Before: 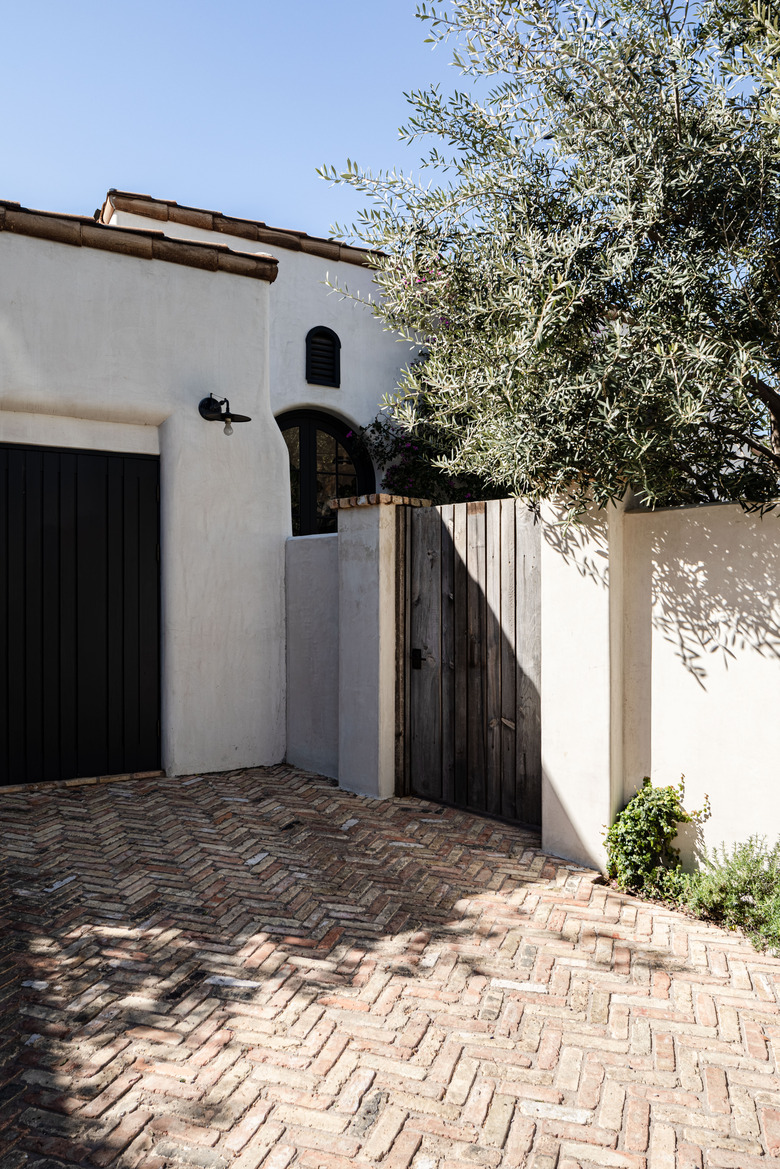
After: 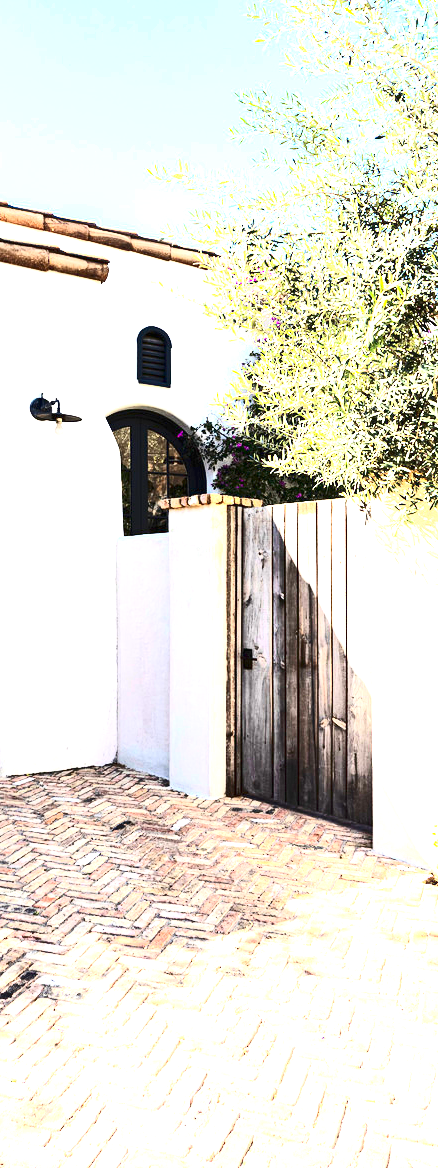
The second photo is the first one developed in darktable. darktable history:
contrast brightness saturation: contrast 0.4, brightness 0.1, saturation 0.21
exposure: black level correction 0, exposure 0.95 EV, compensate exposure bias true, compensate highlight preservation false
crop: left 21.674%, right 22.086%
